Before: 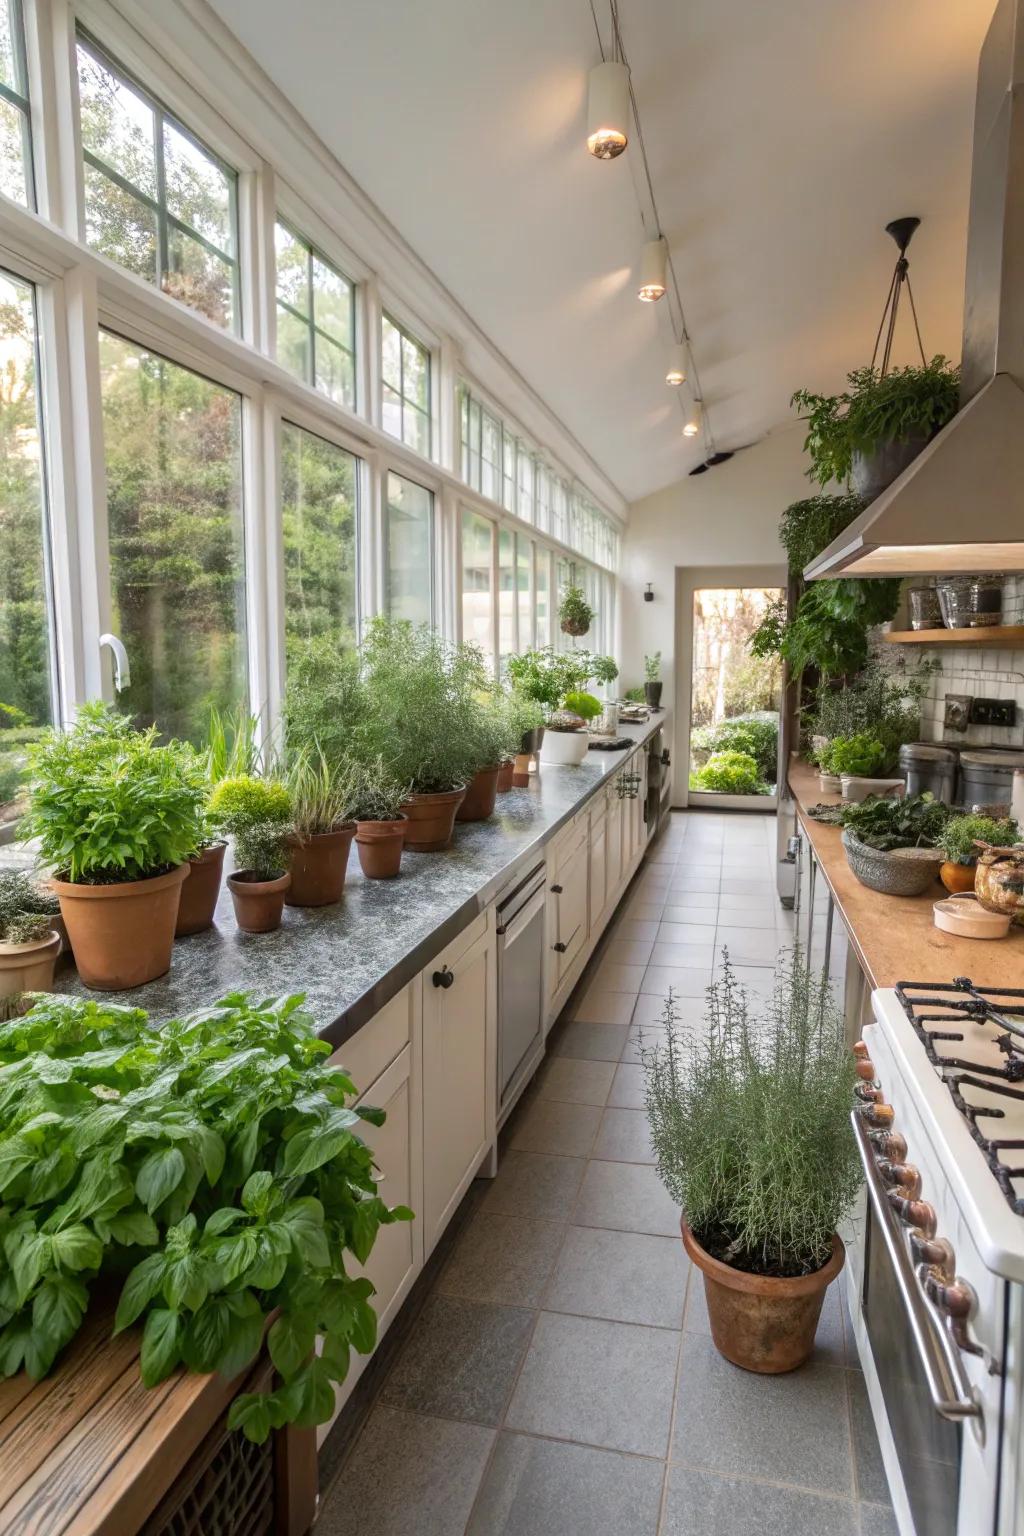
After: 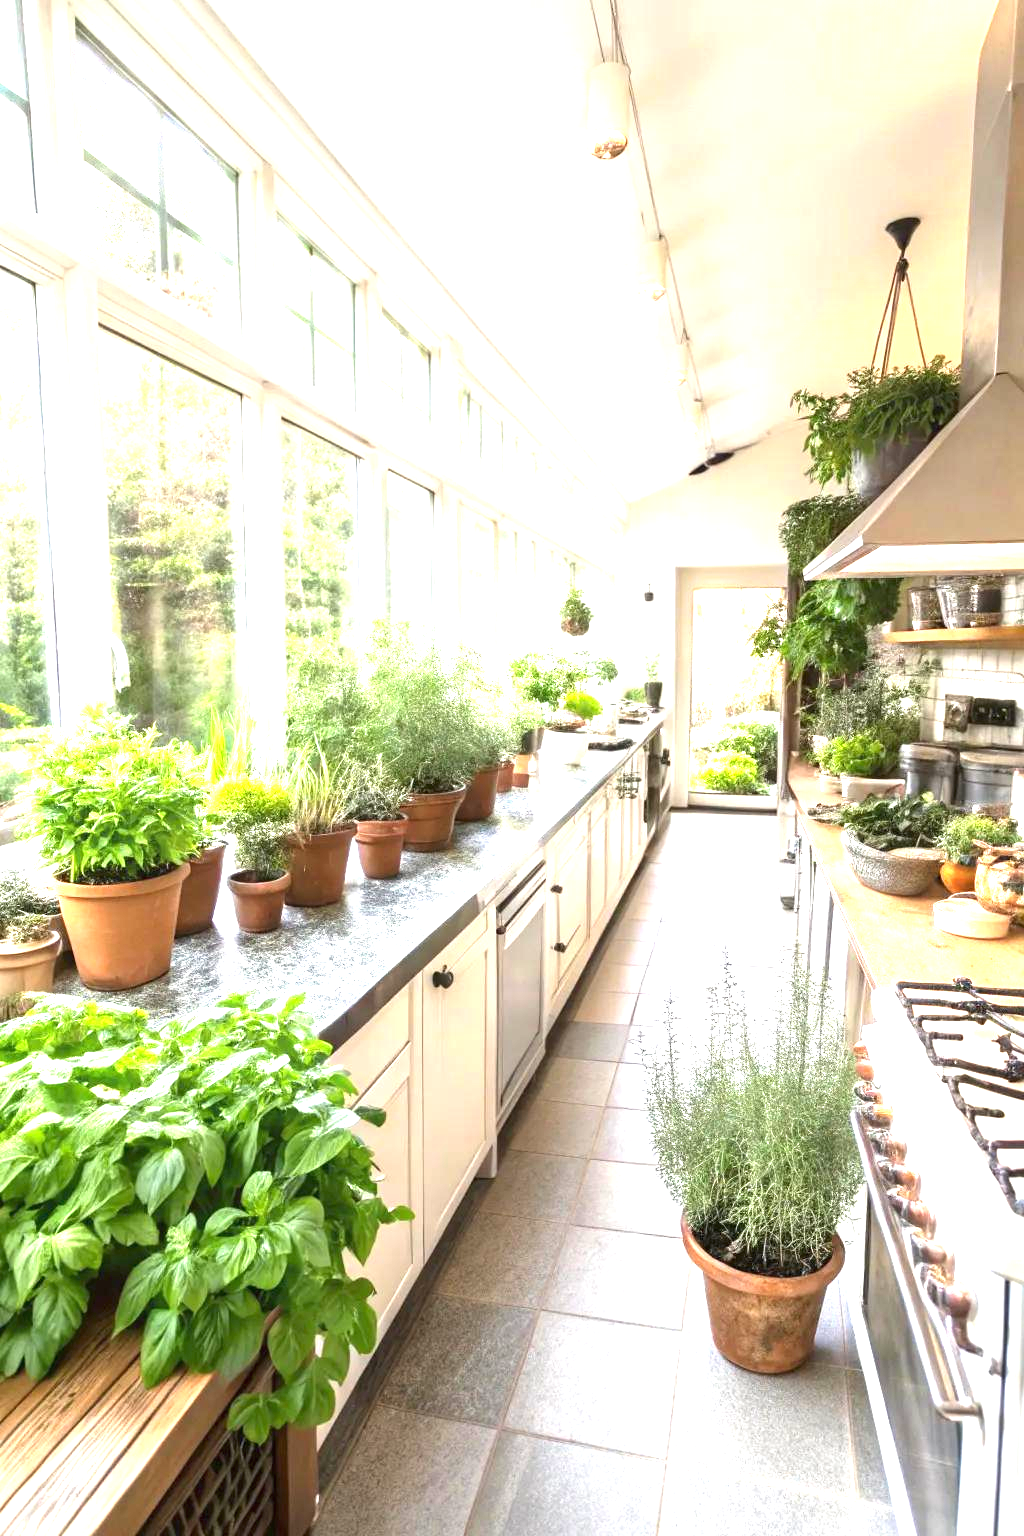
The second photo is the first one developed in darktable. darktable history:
exposure: black level correction 0, exposure 1.935 EV, compensate exposure bias true, compensate highlight preservation false
